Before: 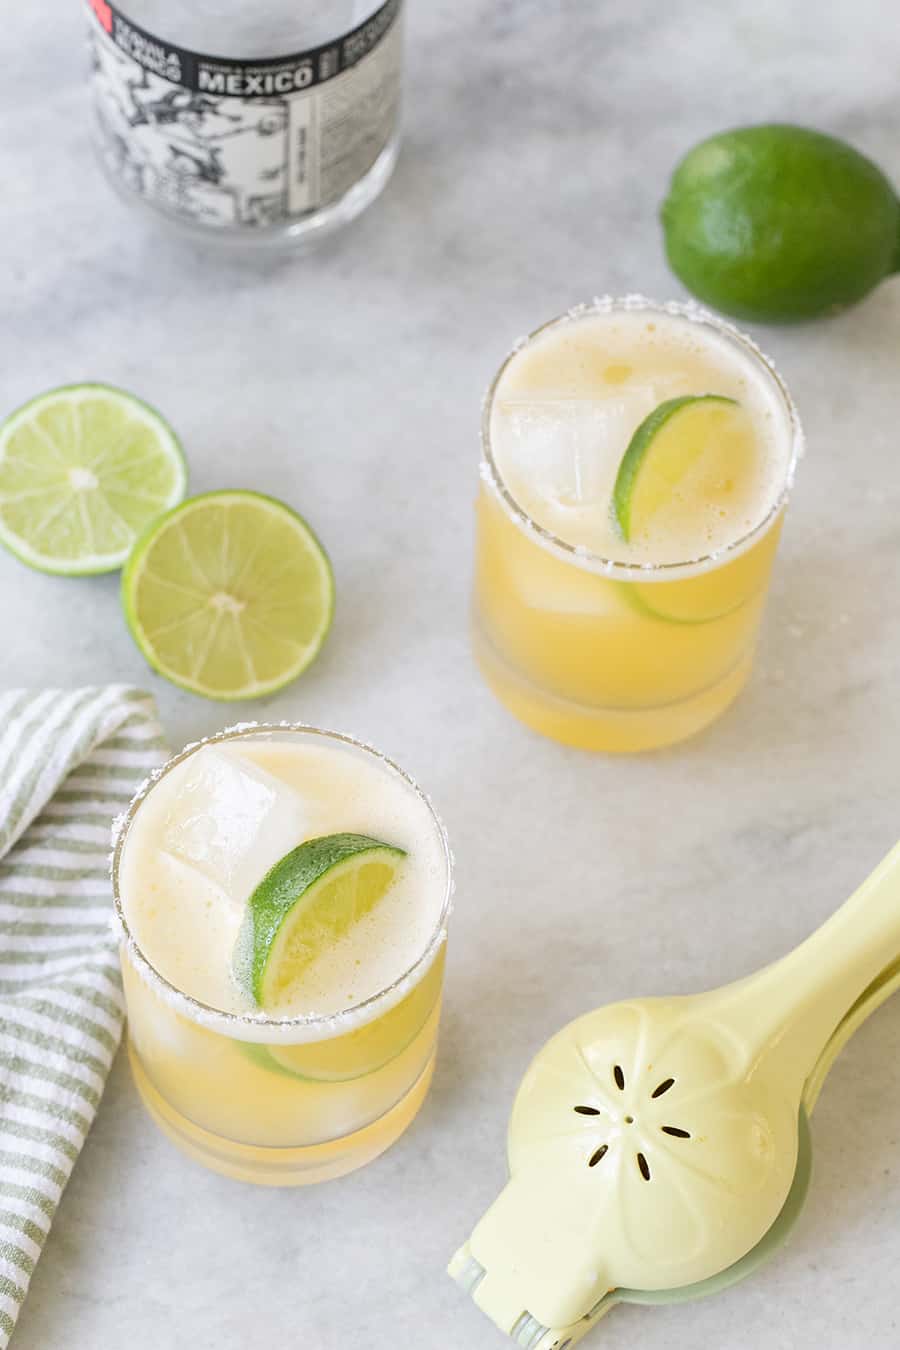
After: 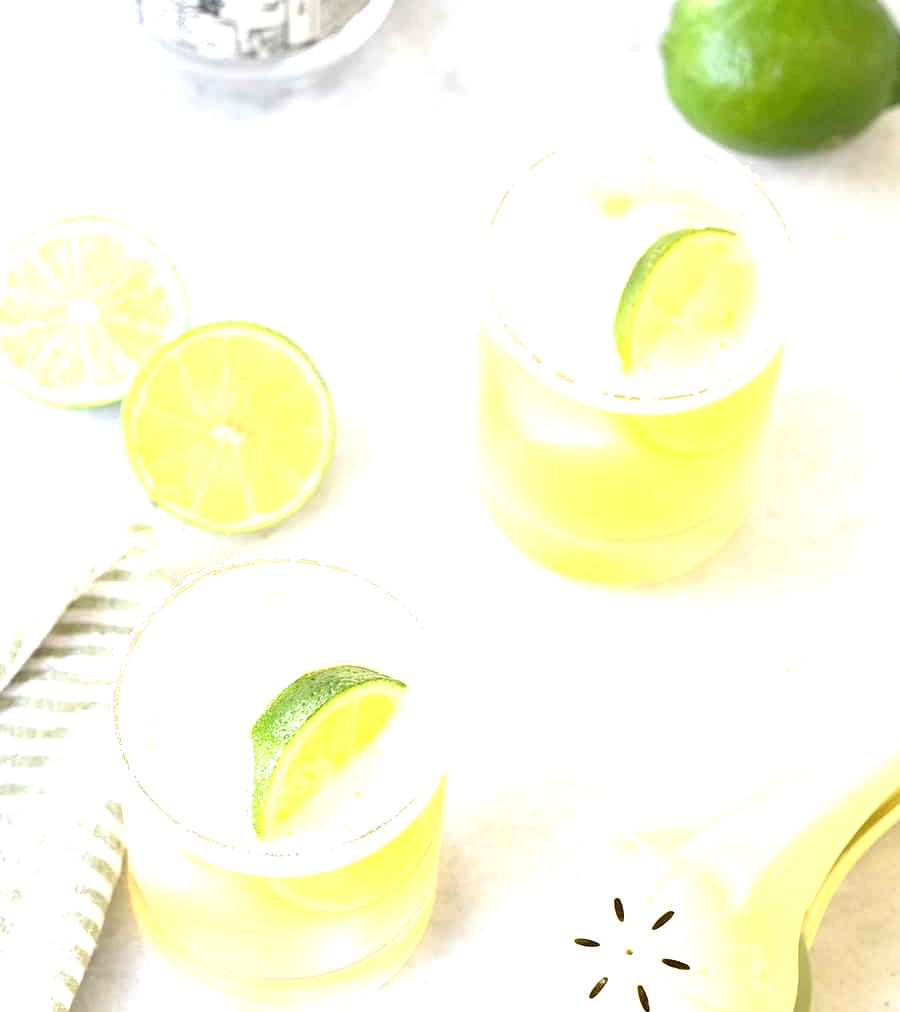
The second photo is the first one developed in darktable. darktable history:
crop and rotate: top 12.5%, bottom 12.5%
exposure: black level correction 0, exposure 1.2 EV, compensate exposure bias true, compensate highlight preservation false
